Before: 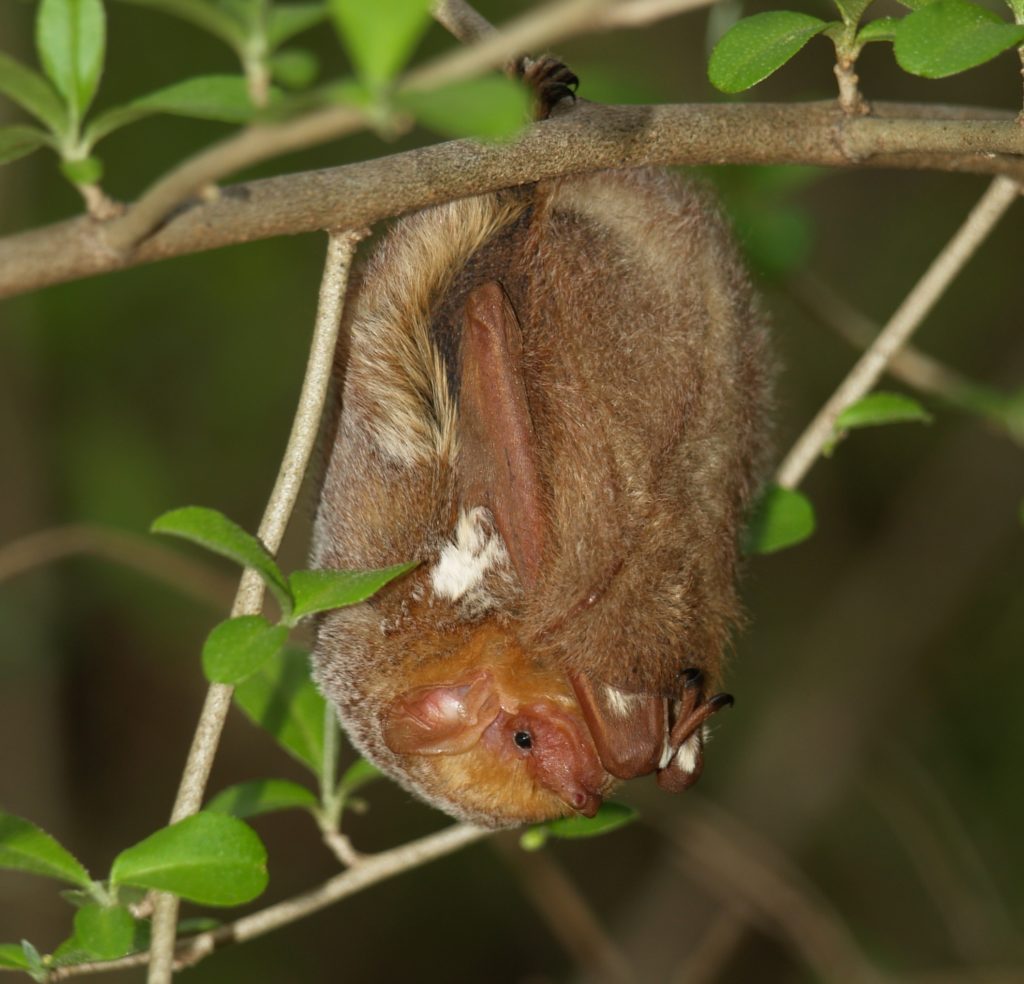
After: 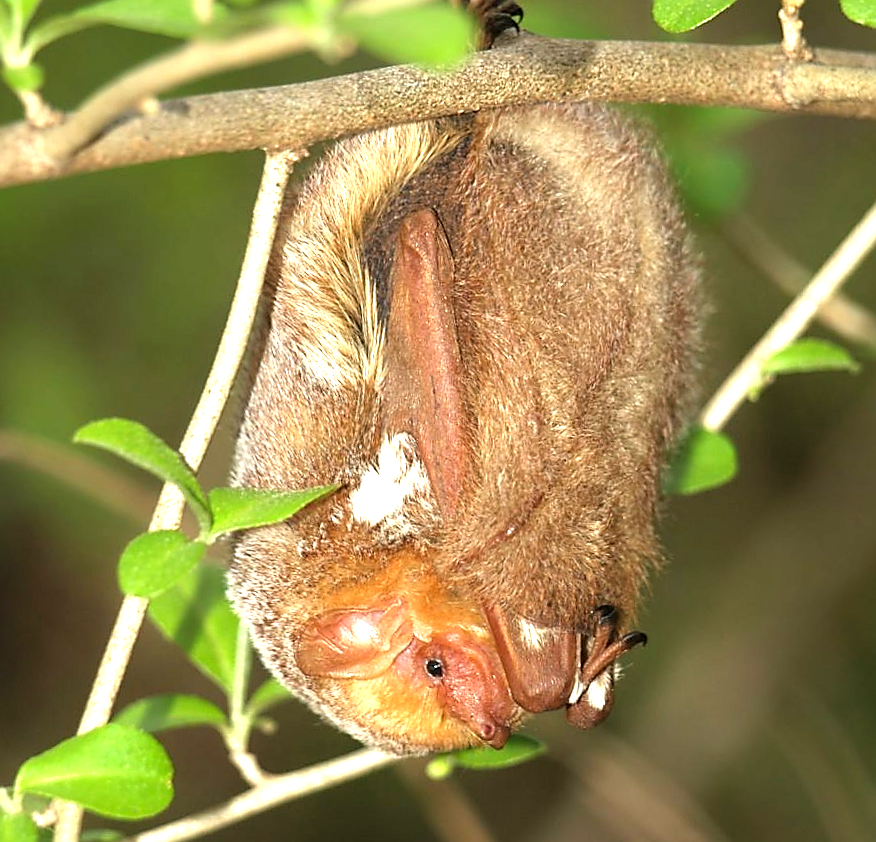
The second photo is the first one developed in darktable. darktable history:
tone equalizer: -8 EV -0.377 EV, -7 EV -0.37 EV, -6 EV -0.316 EV, -5 EV -0.244 EV, -3 EV 0.246 EV, -2 EV 0.333 EV, -1 EV 0.38 EV, +0 EV 0.425 EV, mask exposure compensation -0.507 EV
sharpen: radius 1.413, amount 1.258, threshold 0.77
crop and rotate: angle -2.89°, left 5.244%, top 5.218%, right 4.762%, bottom 4.768%
exposure: black level correction 0, exposure 1.2 EV, compensate highlight preservation false
